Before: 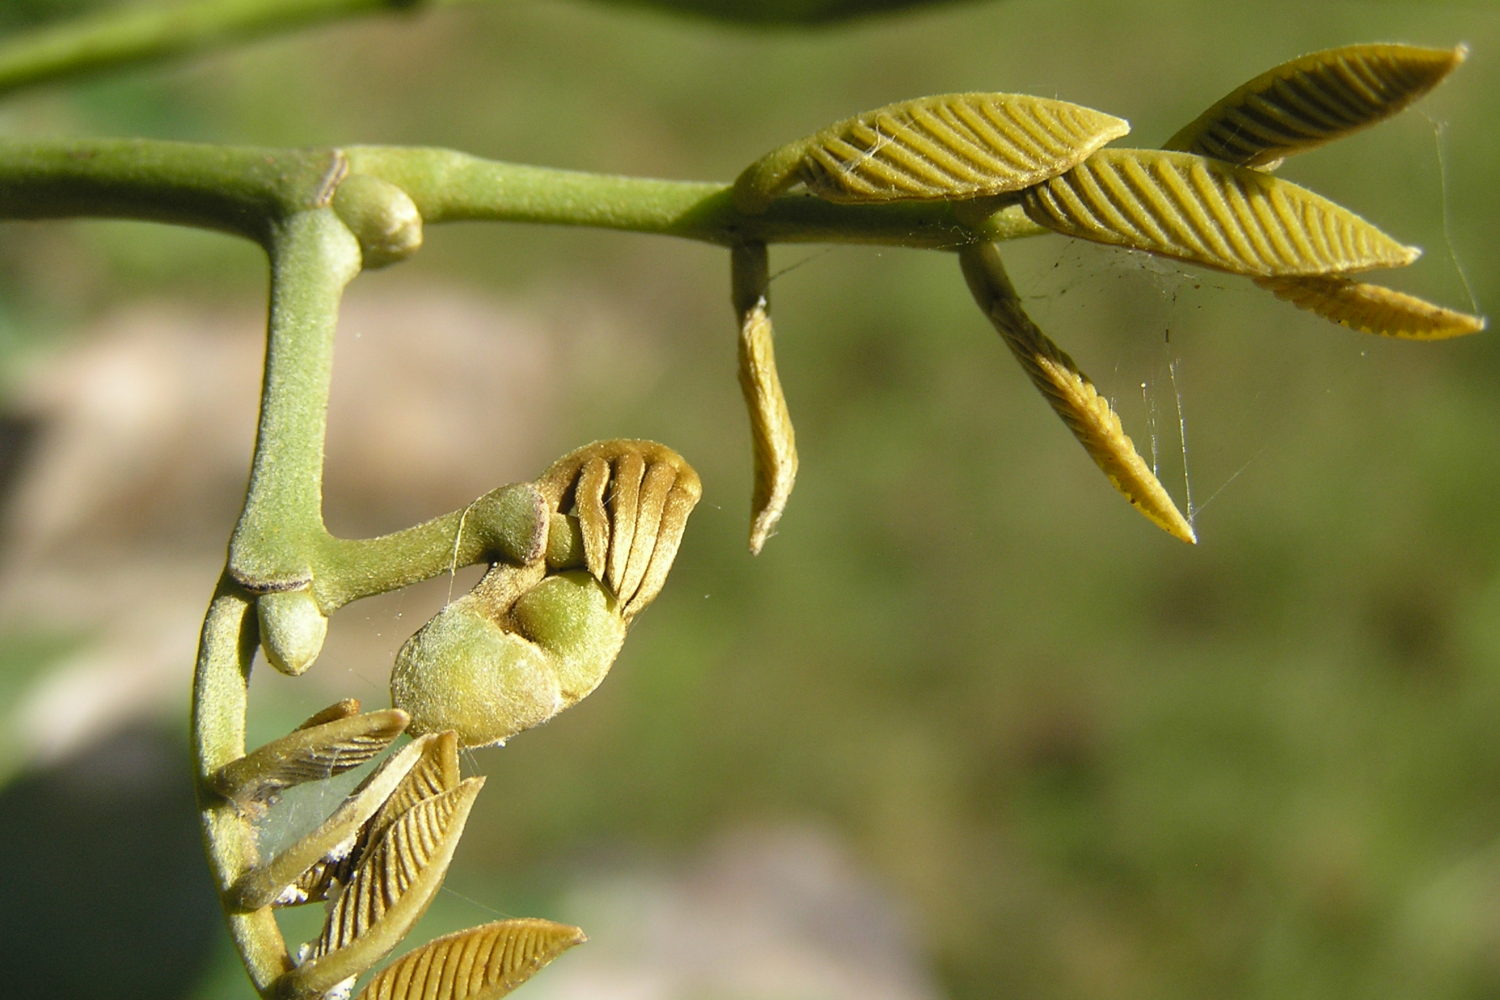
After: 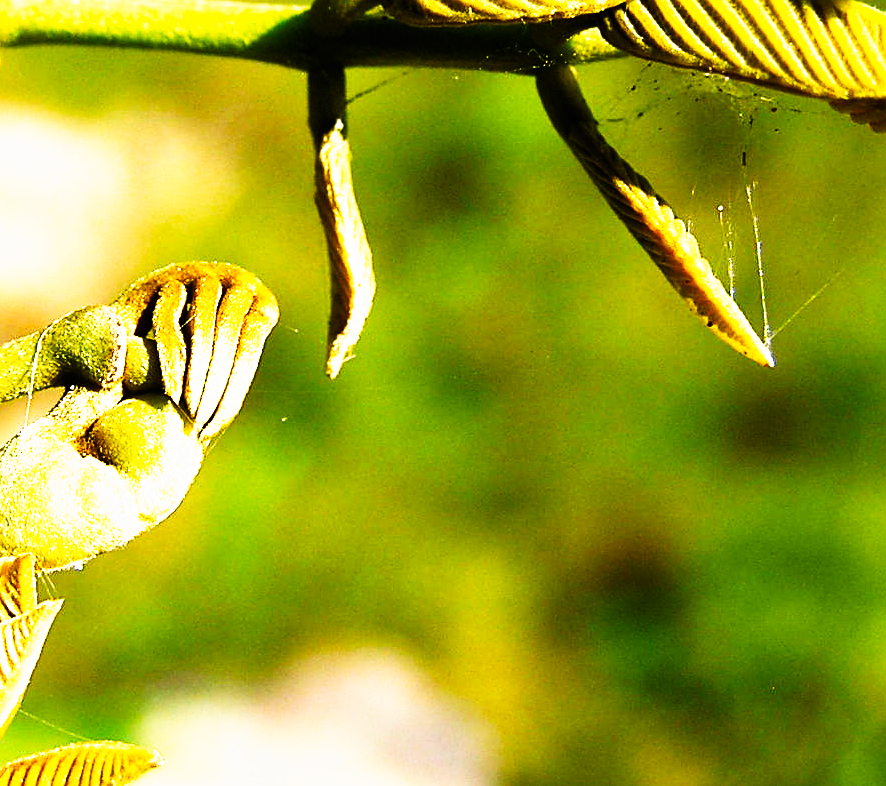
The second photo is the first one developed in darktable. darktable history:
sharpen: on, module defaults
tone curve: curves: ch0 [(0, 0) (0.003, 0) (0.011, 0.001) (0.025, 0.003) (0.044, 0.003) (0.069, 0.006) (0.1, 0.009) (0.136, 0.014) (0.177, 0.029) (0.224, 0.061) (0.277, 0.127) (0.335, 0.218) (0.399, 0.38) (0.468, 0.588) (0.543, 0.809) (0.623, 0.947) (0.709, 0.987) (0.801, 0.99) (0.898, 0.99) (1, 1)], preserve colors none
crop and rotate: left 28.256%, top 17.734%, right 12.656%, bottom 3.573%
